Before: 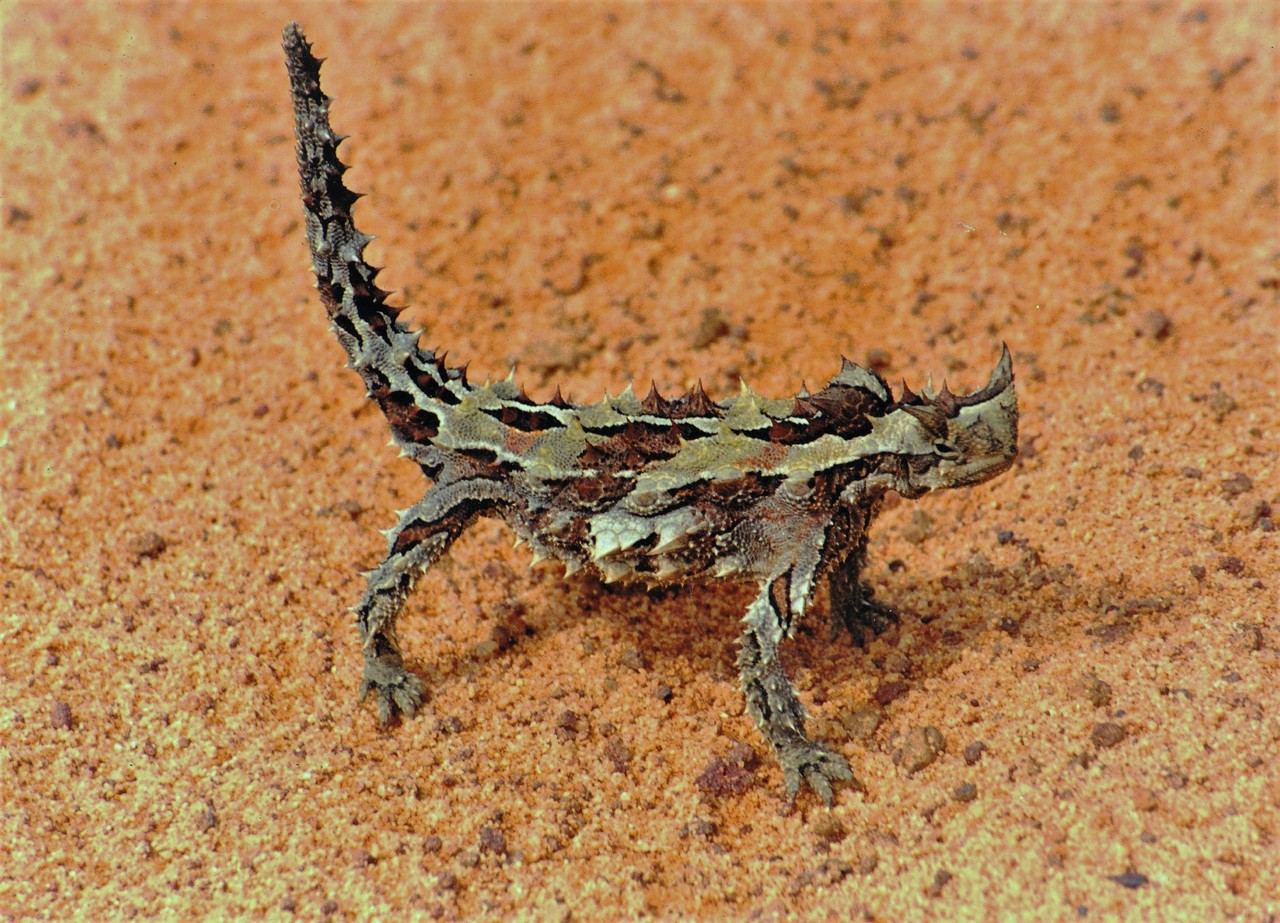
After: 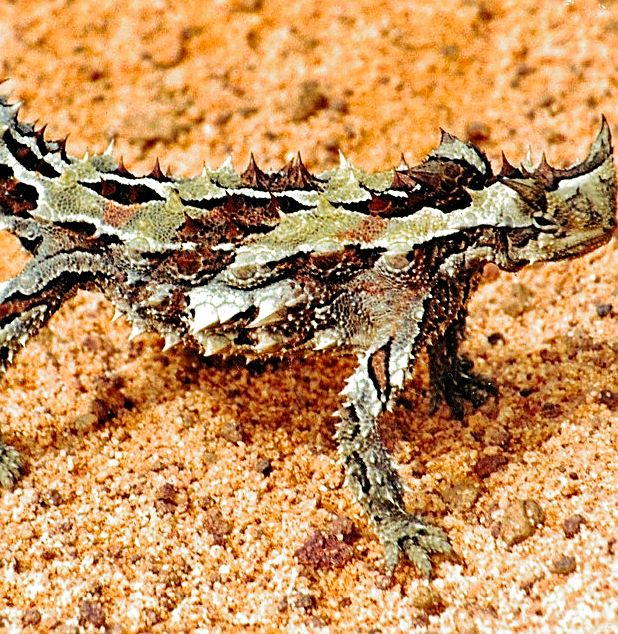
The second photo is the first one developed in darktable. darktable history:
velvia: on, module defaults
exposure: black level correction 0, exposure 0.7 EV, compensate exposure bias true, compensate highlight preservation false
crop: left 31.379%, top 24.658%, right 20.326%, bottom 6.628%
sharpen: on, module defaults
filmic rgb: black relative exposure -8.2 EV, white relative exposure 2.2 EV, threshold 3 EV, hardness 7.11, latitude 75%, contrast 1.325, highlights saturation mix -2%, shadows ↔ highlights balance 30%, preserve chrominance no, color science v5 (2021), contrast in shadows safe, contrast in highlights safe, enable highlight reconstruction true
